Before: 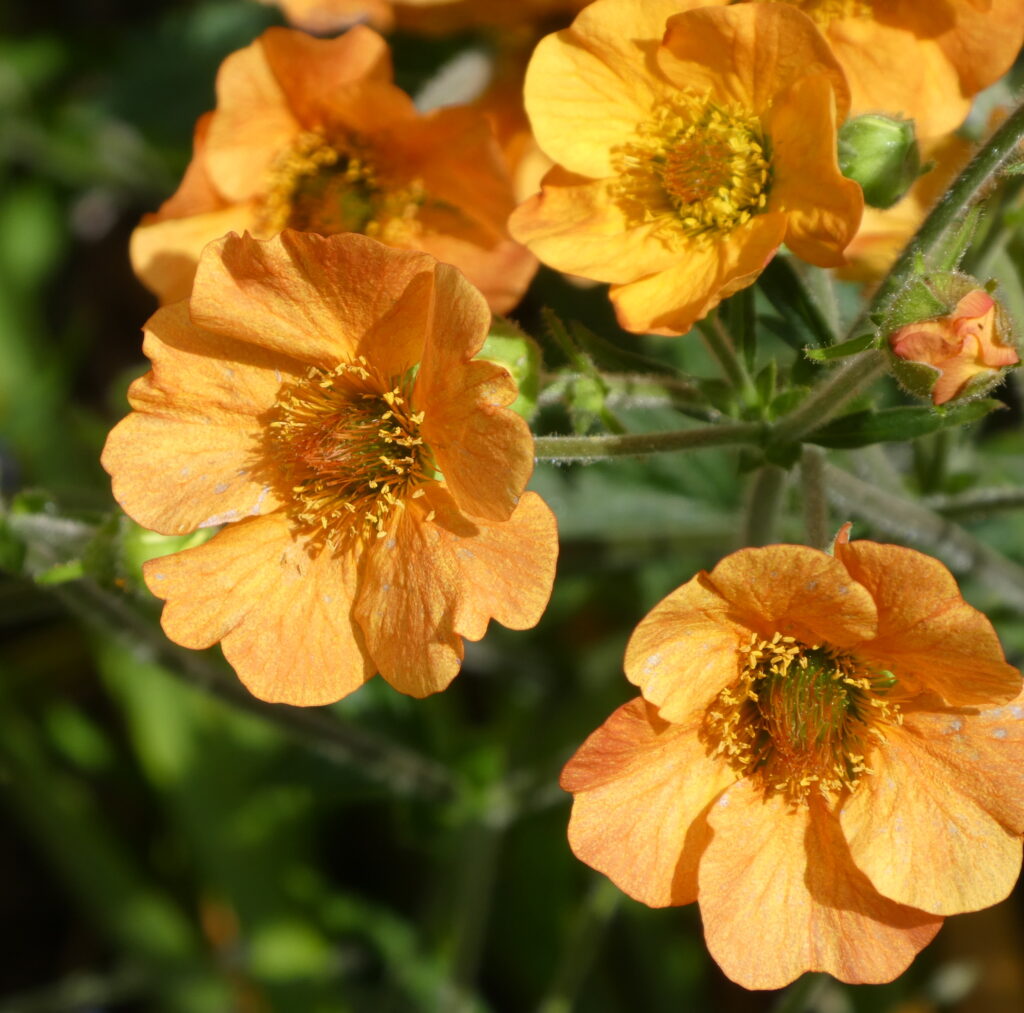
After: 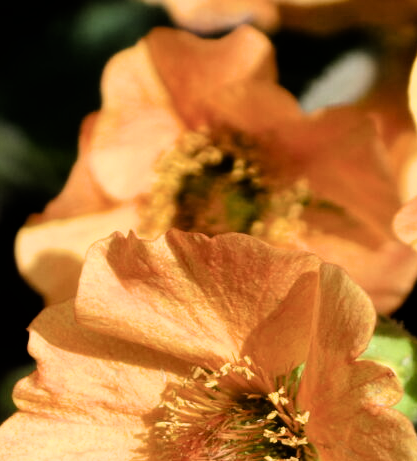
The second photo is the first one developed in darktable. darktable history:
crop and rotate: left 11.293%, top 0.057%, right 47.895%, bottom 54.387%
filmic rgb: black relative exposure -5.44 EV, white relative exposure 2.87 EV, dynamic range scaling -38.26%, hardness 3.98, contrast 1.61, highlights saturation mix -0.663%, color science v6 (2022)
